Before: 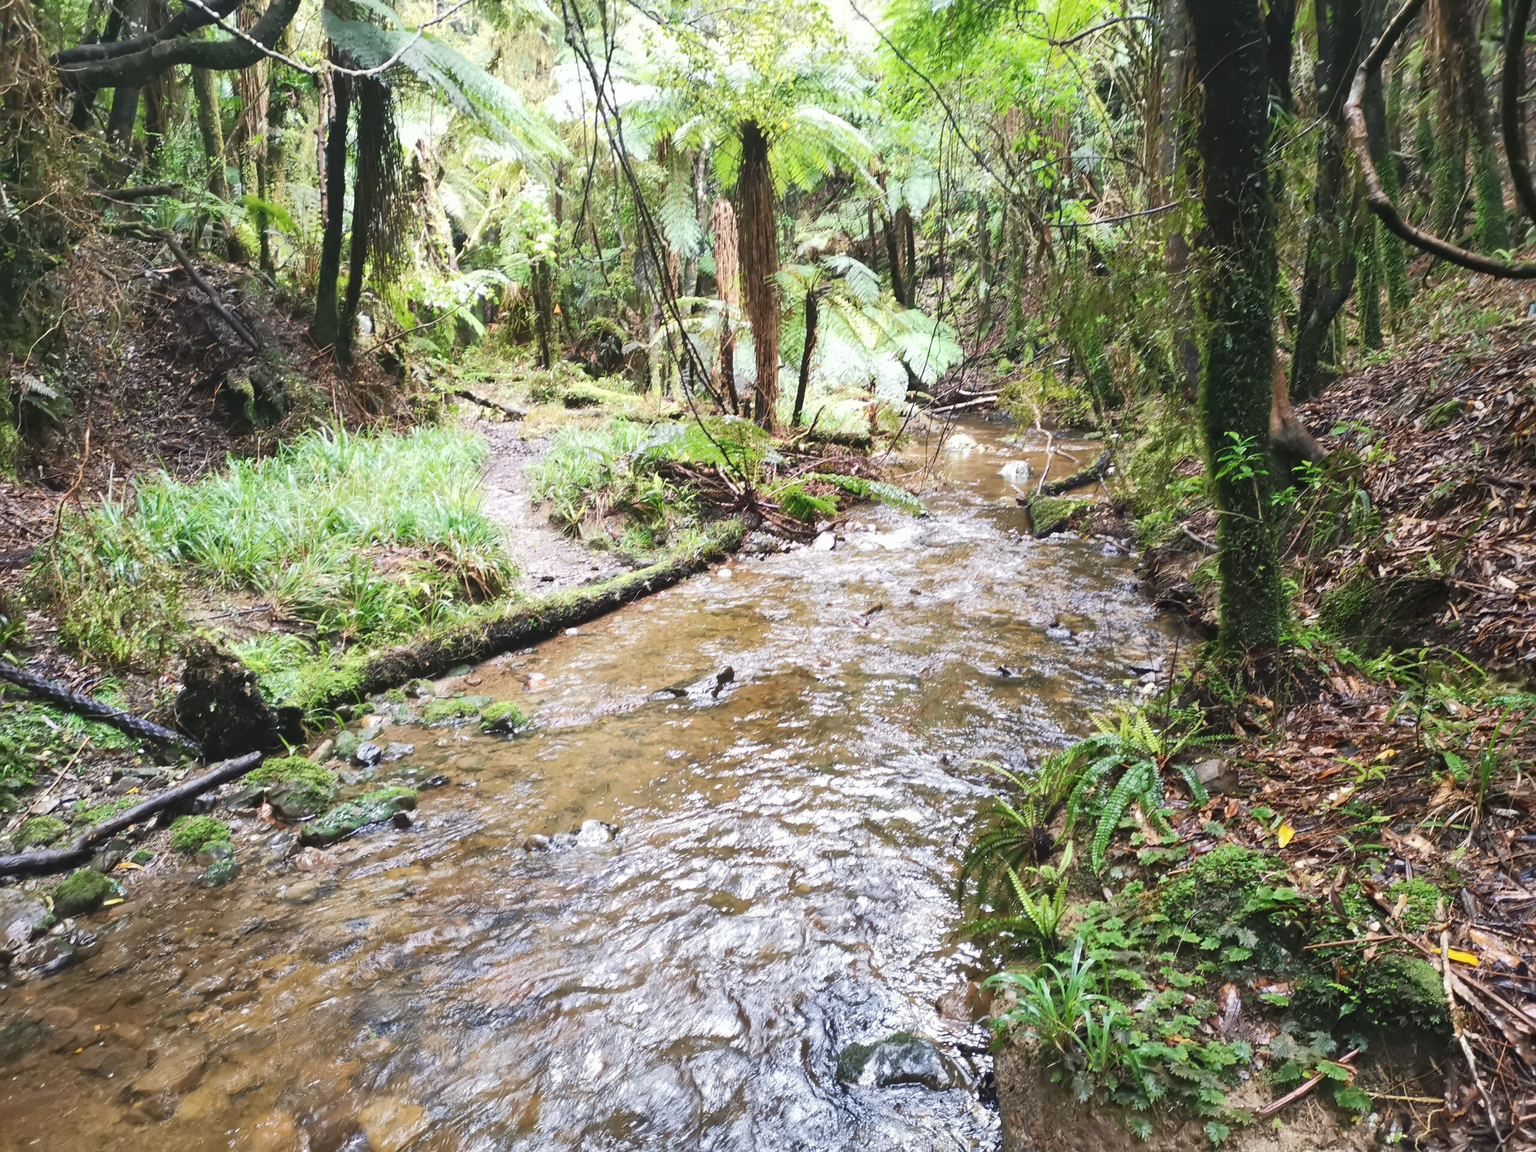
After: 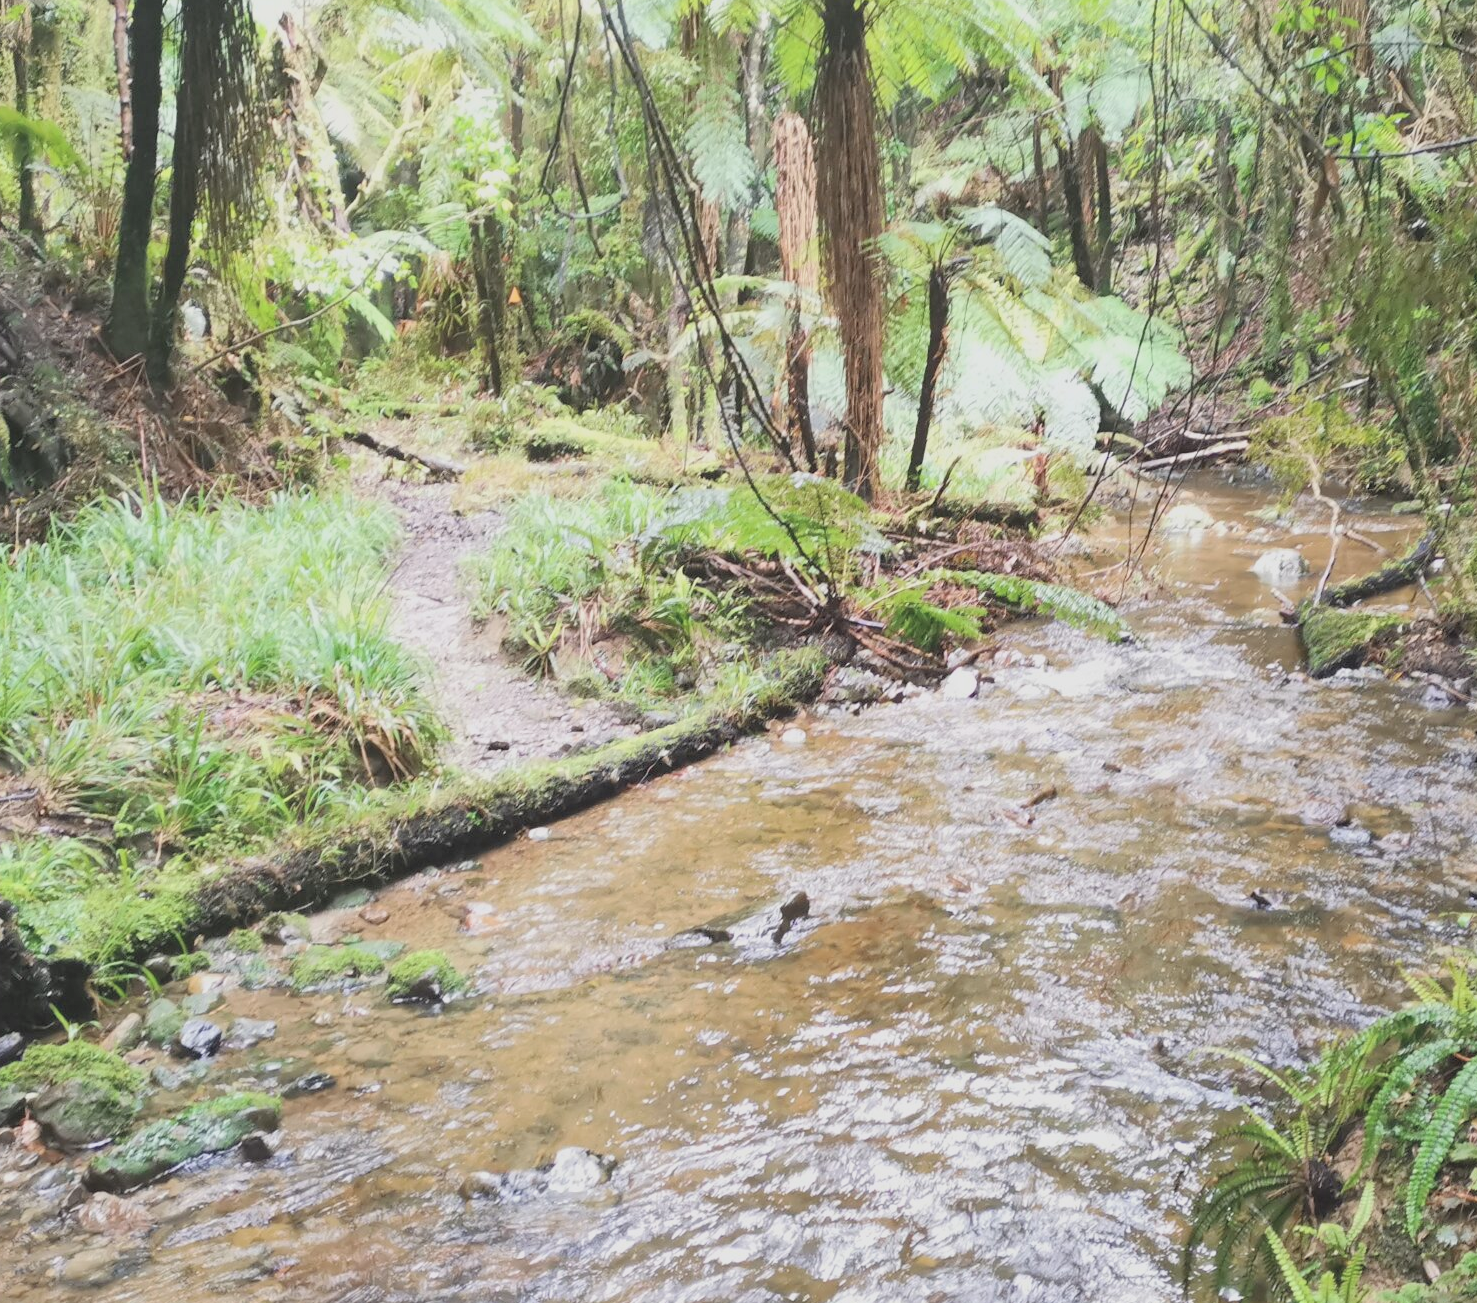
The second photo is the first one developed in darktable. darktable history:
crop: left 16.183%, top 11.419%, right 26.108%, bottom 20.684%
exposure: exposure -0.553 EV, compensate exposure bias true, compensate highlight preservation false
contrast brightness saturation: brightness 0.283
